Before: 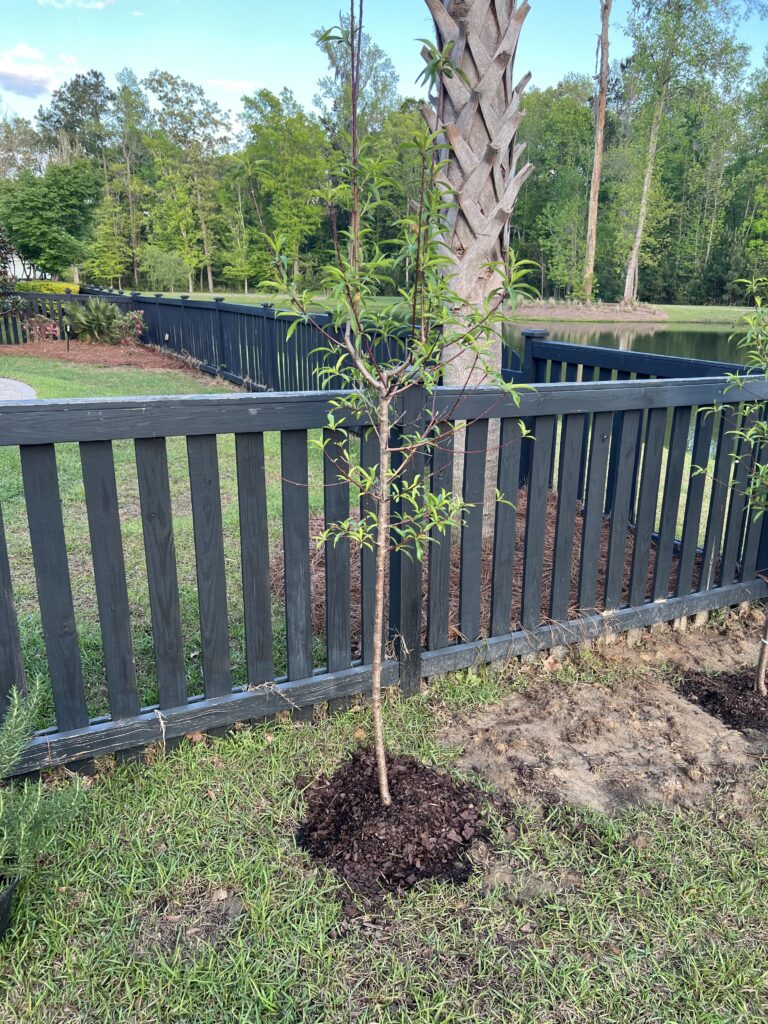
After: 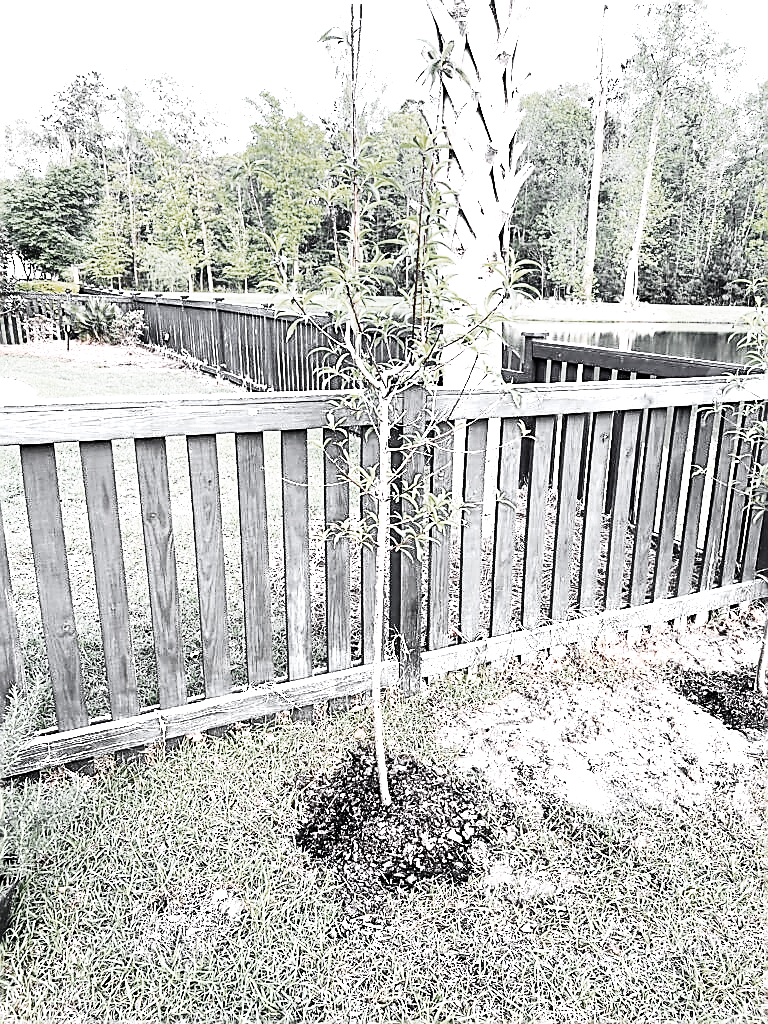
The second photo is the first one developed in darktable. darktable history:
contrast brightness saturation: contrast 0.13, brightness -0.05, saturation 0.16
tone equalizer: on, module defaults
base curve: curves: ch0 [(0, 0) (0.007, 0.004) (0.027, 0.03) (0.046, 0.07) (0.207, 0.54) (0.442, 0.872) (0.673, 0.972) (1, 1)], preserve colors none
white balance: red 1.042, blue 1.17
color zones: curves: ch0 [(0, 0.613) (0.01, 0.613) (0.245, 0.448) (0.498, 0.529) (0.642, 0.665) (0.879, 0.777) (0.99, 0.613)]; ch1 [(0, 0.035) (0.121, 0.189) (0.259, 0.197) (0.415, 0.061) (0.589, 0.022) (0.732, 0.022) (0.857, 0.026) (0.991, 0.053)]
sharpen: radius 1.4, amount 1.25, threshold 0.7
exposure: black level correction 0.001, exposure 0.5 EV, compensate exposure bias true, compensate highlight preservation false
